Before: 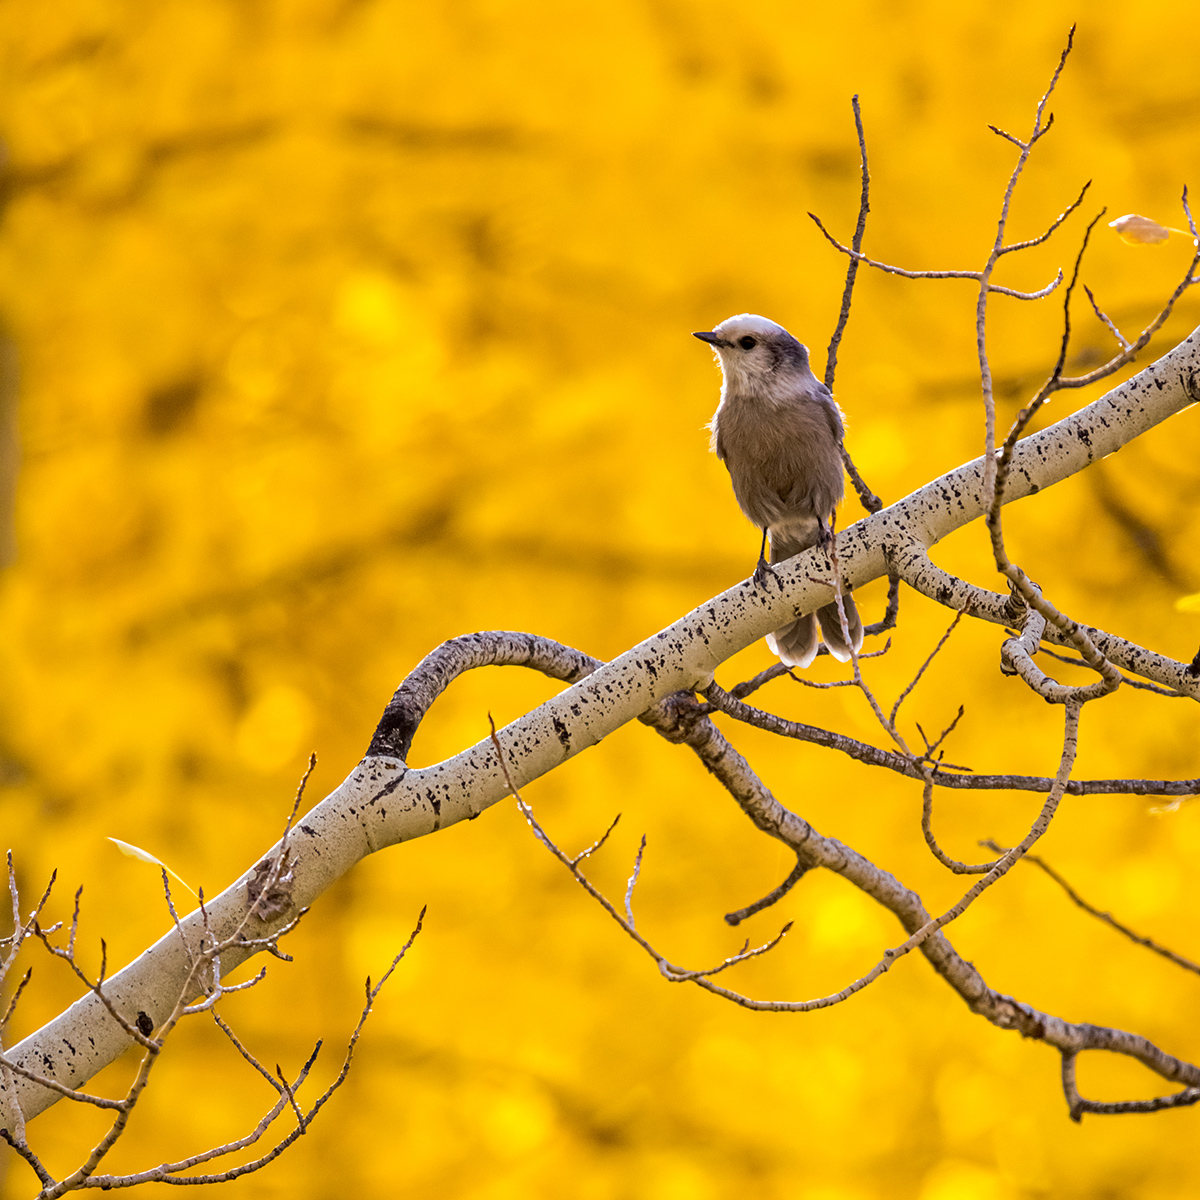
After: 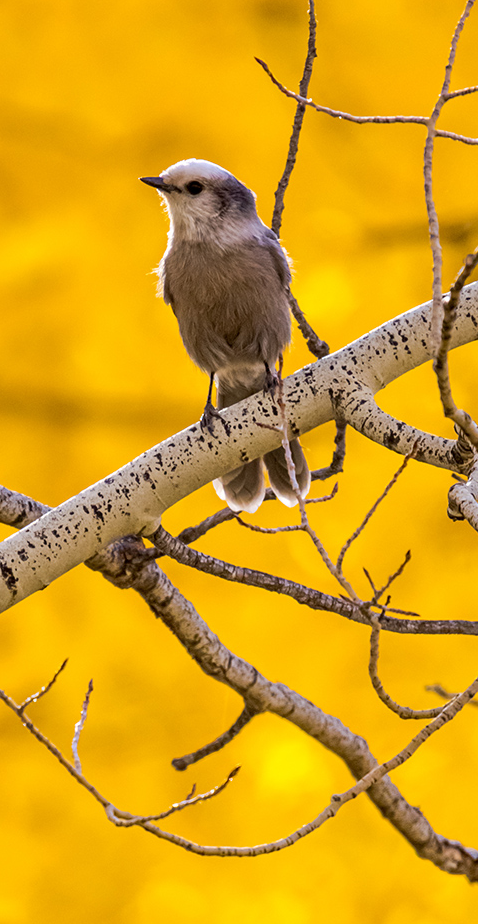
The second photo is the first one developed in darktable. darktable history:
crop: left 46.148%, top 12.918%, right 13.938%, bottom 10.04%
